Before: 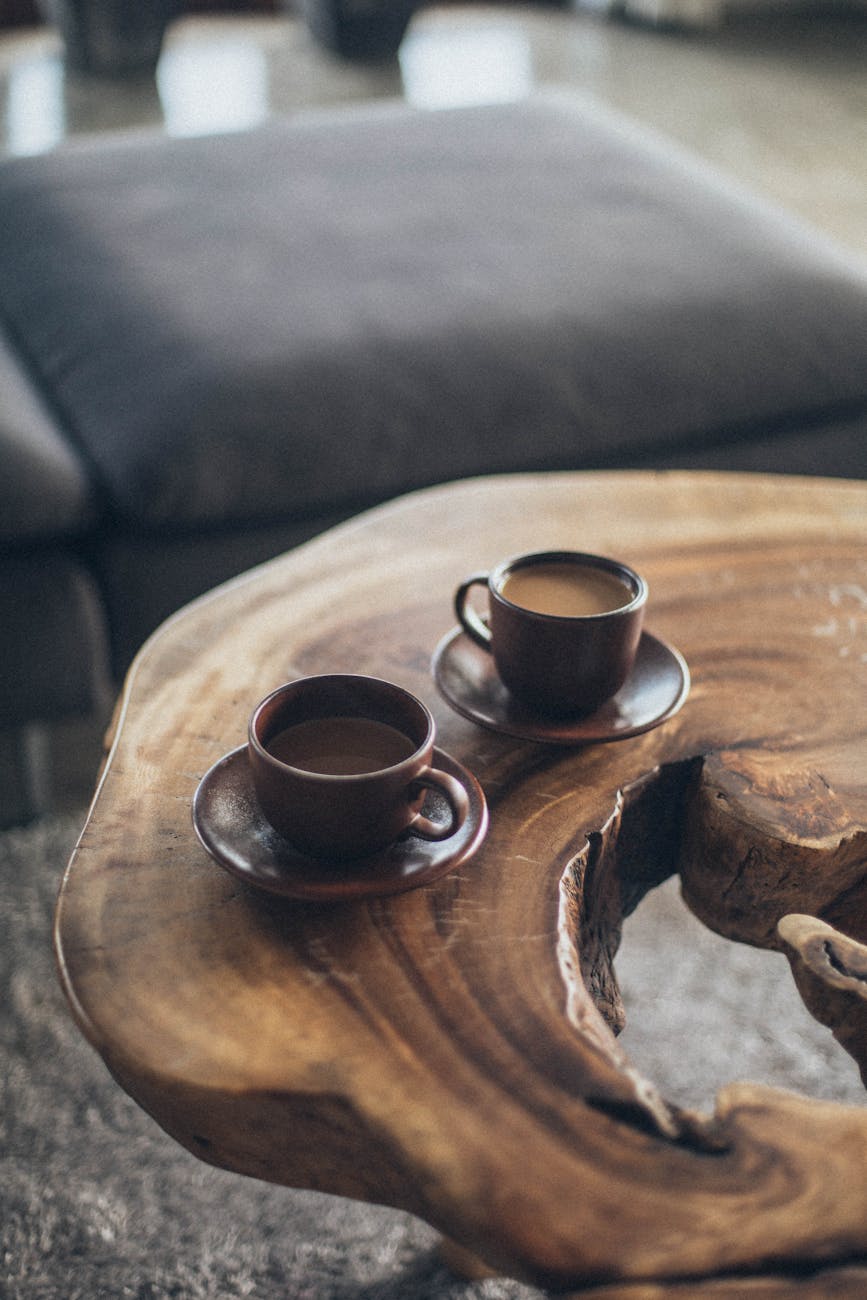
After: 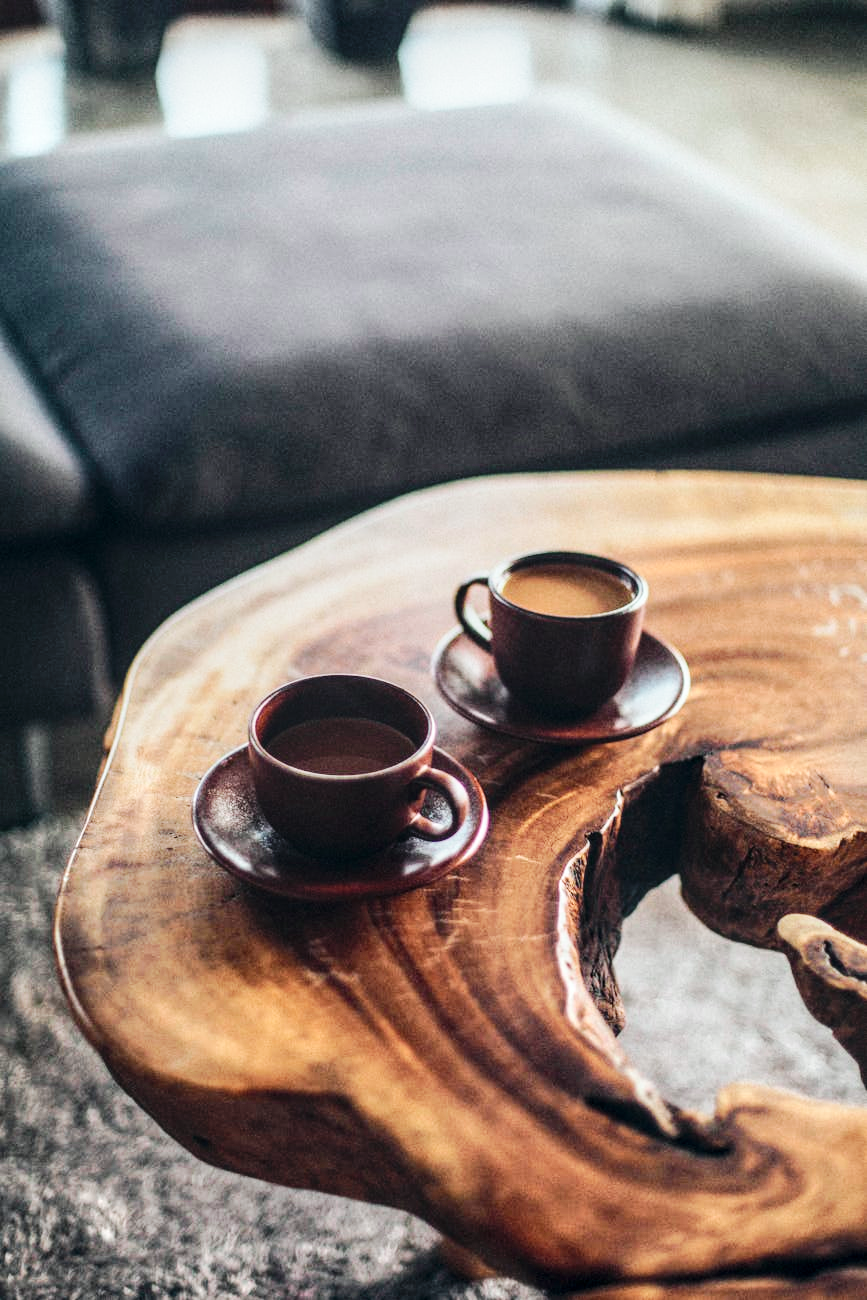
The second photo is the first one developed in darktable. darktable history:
base curve: curves: ch0 [(0, 0) (0.032, 0.025) (0.121, 0.166) (0.206, 0.329) (0.605, 0.79) (1, 1)], preserve colors none
tone curve: curves: ch0 [(0, 0.01) (0.037, 0.032) (0.131, 0.108) (0.275, 0.258) (0.483, 0.512) (0.61, 0.661) (0.696, 0.742) (0.792, 0.834) (0.911, 0.936) (0.997, 0.995)]; ch1 [(0, 0) (0.308, 0.29) (0.425, 0.411) (0.503, 0.502) (0.529, 0.543) (0.683, 0.706) (0.746, 0.77) (1, 1)]; ch2 [(0, 0) (0.225, 0.214) (0.334, 0.339) (0.401, 0.415) (0.485, 0.487) (0.502, 0.502) (0.525, 0.523) (0.545, 0.552) (0.587, 0.61) (0.636, 0.654) (0.711, 0.729) (0.845, 0.855) (0.998, 0.977)], color space Lab, independent channels, preserve colors none
local contrast: detail 130%
